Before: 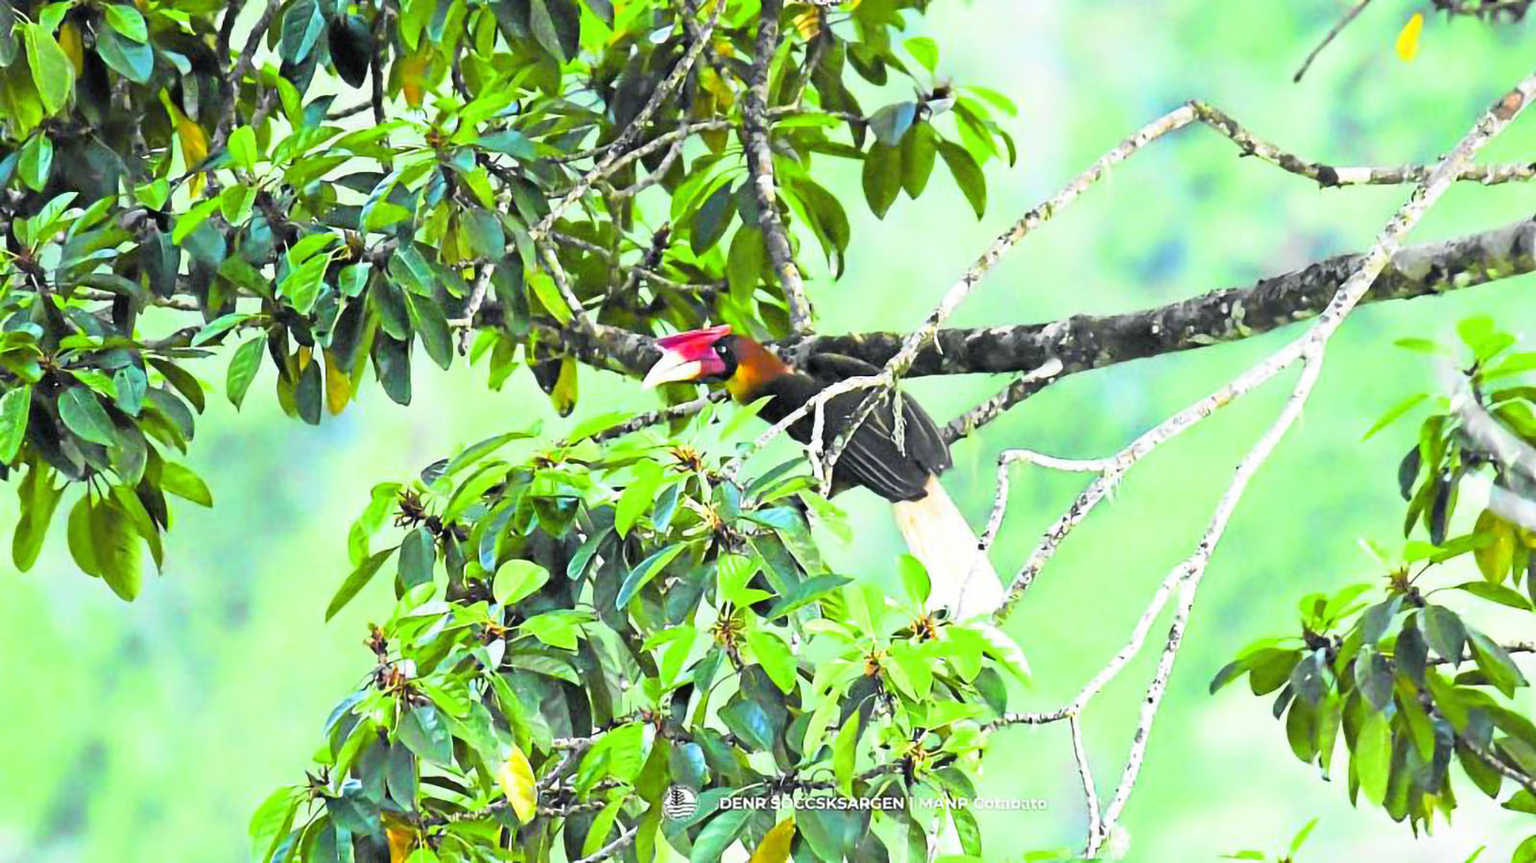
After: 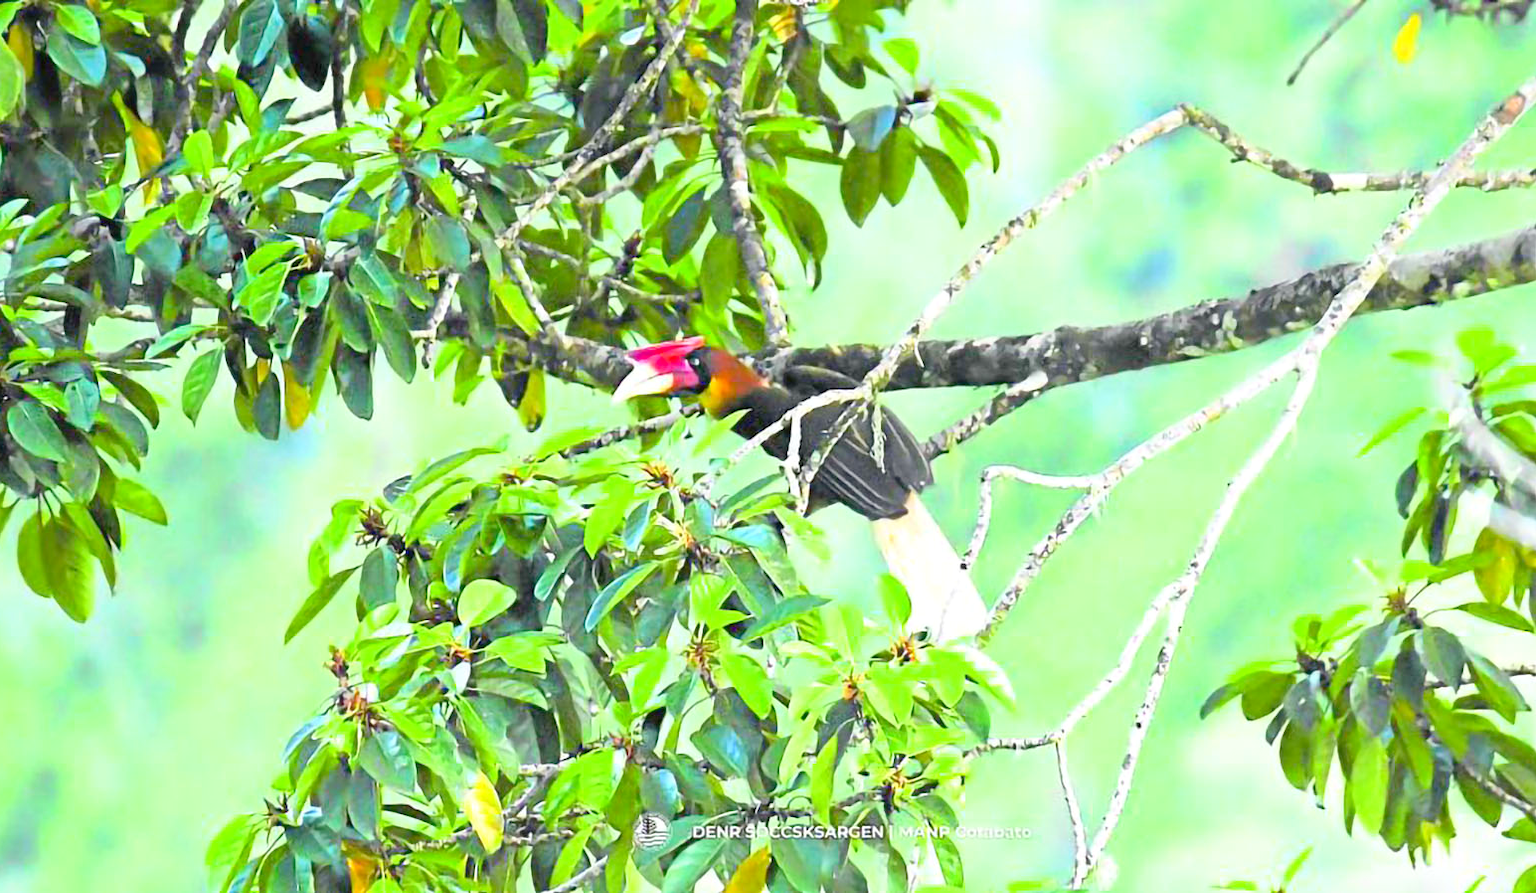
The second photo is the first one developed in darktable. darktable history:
crop and rotate: left 3.385%
levels: levels [0, 0.43, 0.984]
